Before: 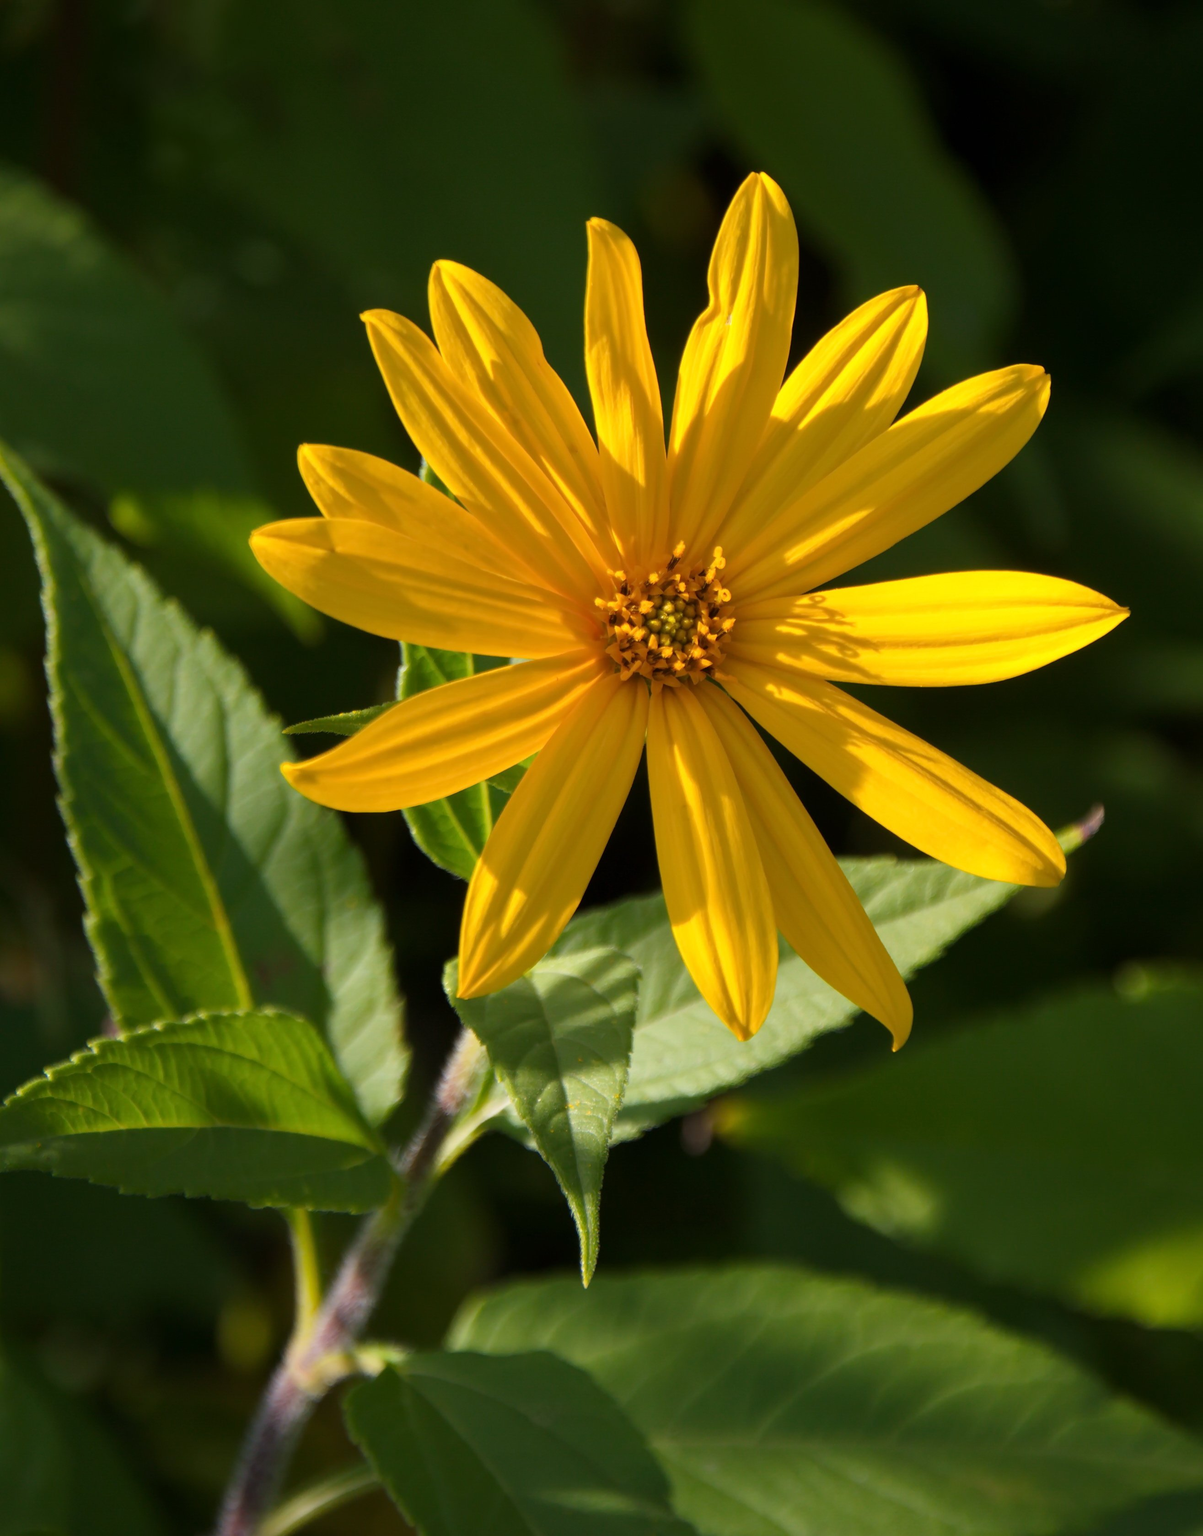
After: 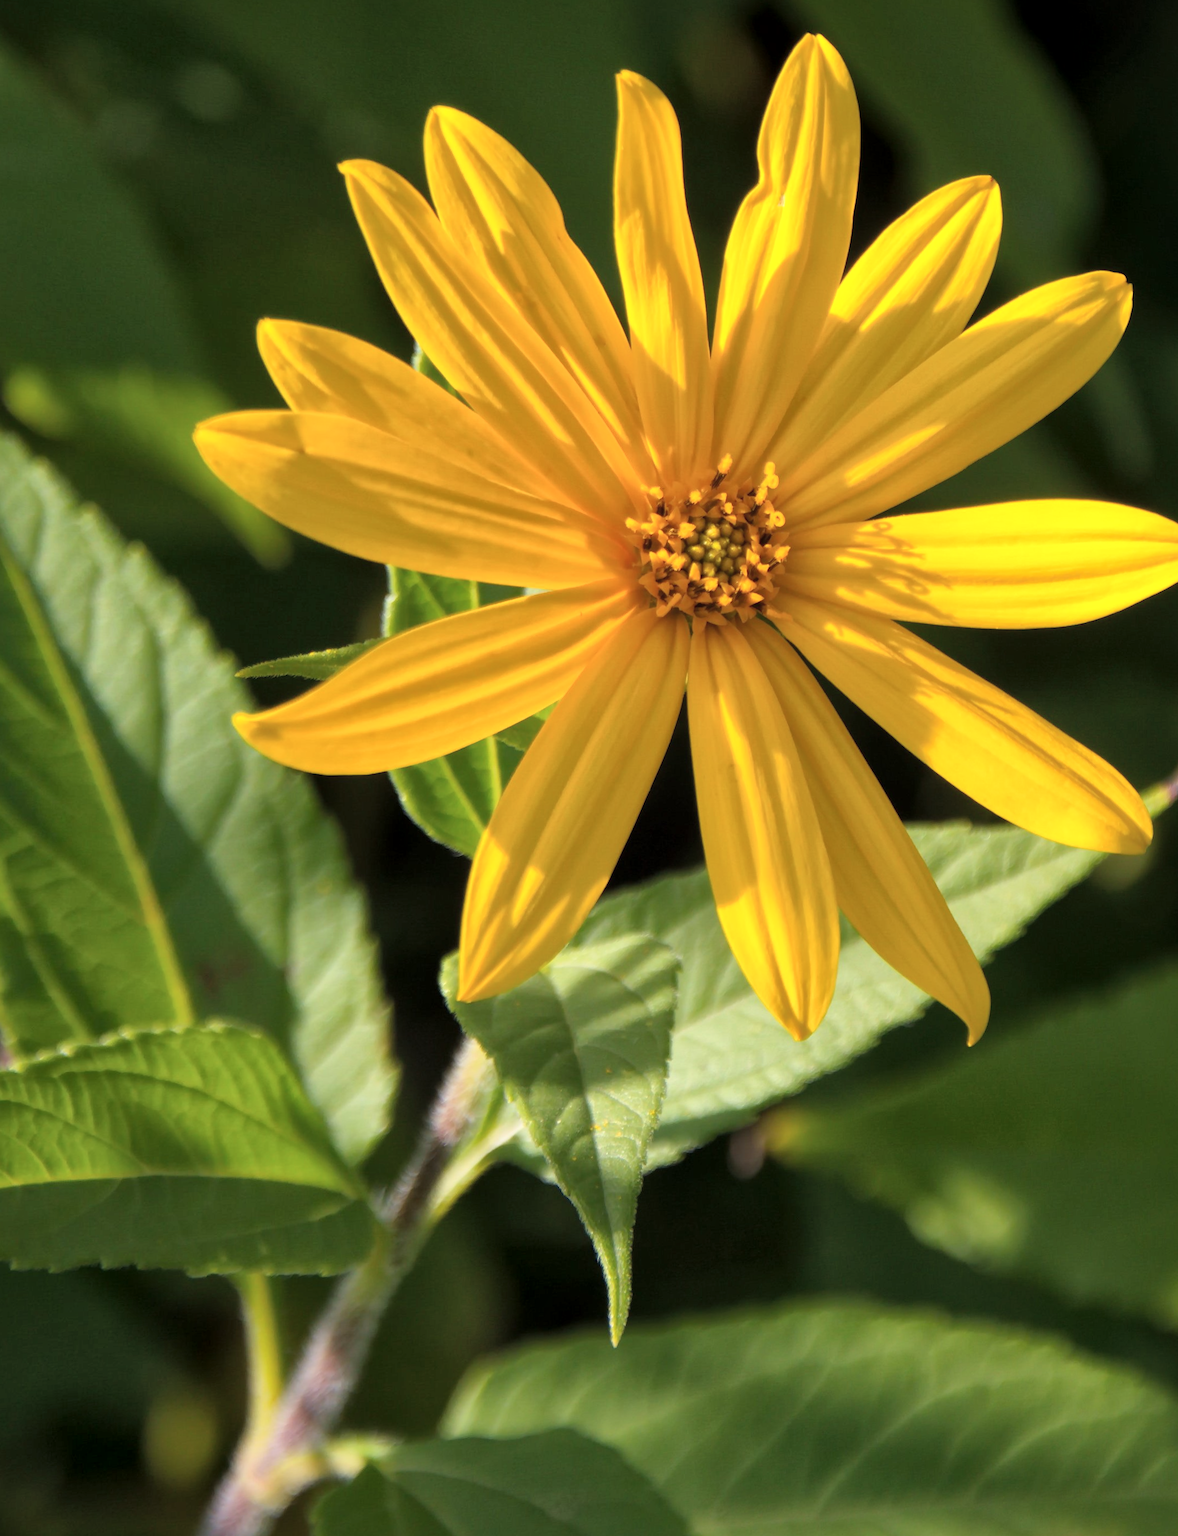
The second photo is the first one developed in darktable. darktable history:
global tonemap: drago (1, 100), detail 1
crop: left 9.807%, top 6.259%, right 7.334%, bottom 2.177%
rotate and perspective: rotation -0.013°, lens shift (vertical) -0.027, lens shift (horizontal) 0.178, crop left 0.016, crop right 0.989, crop top 0.082, crop bottom 0.918
